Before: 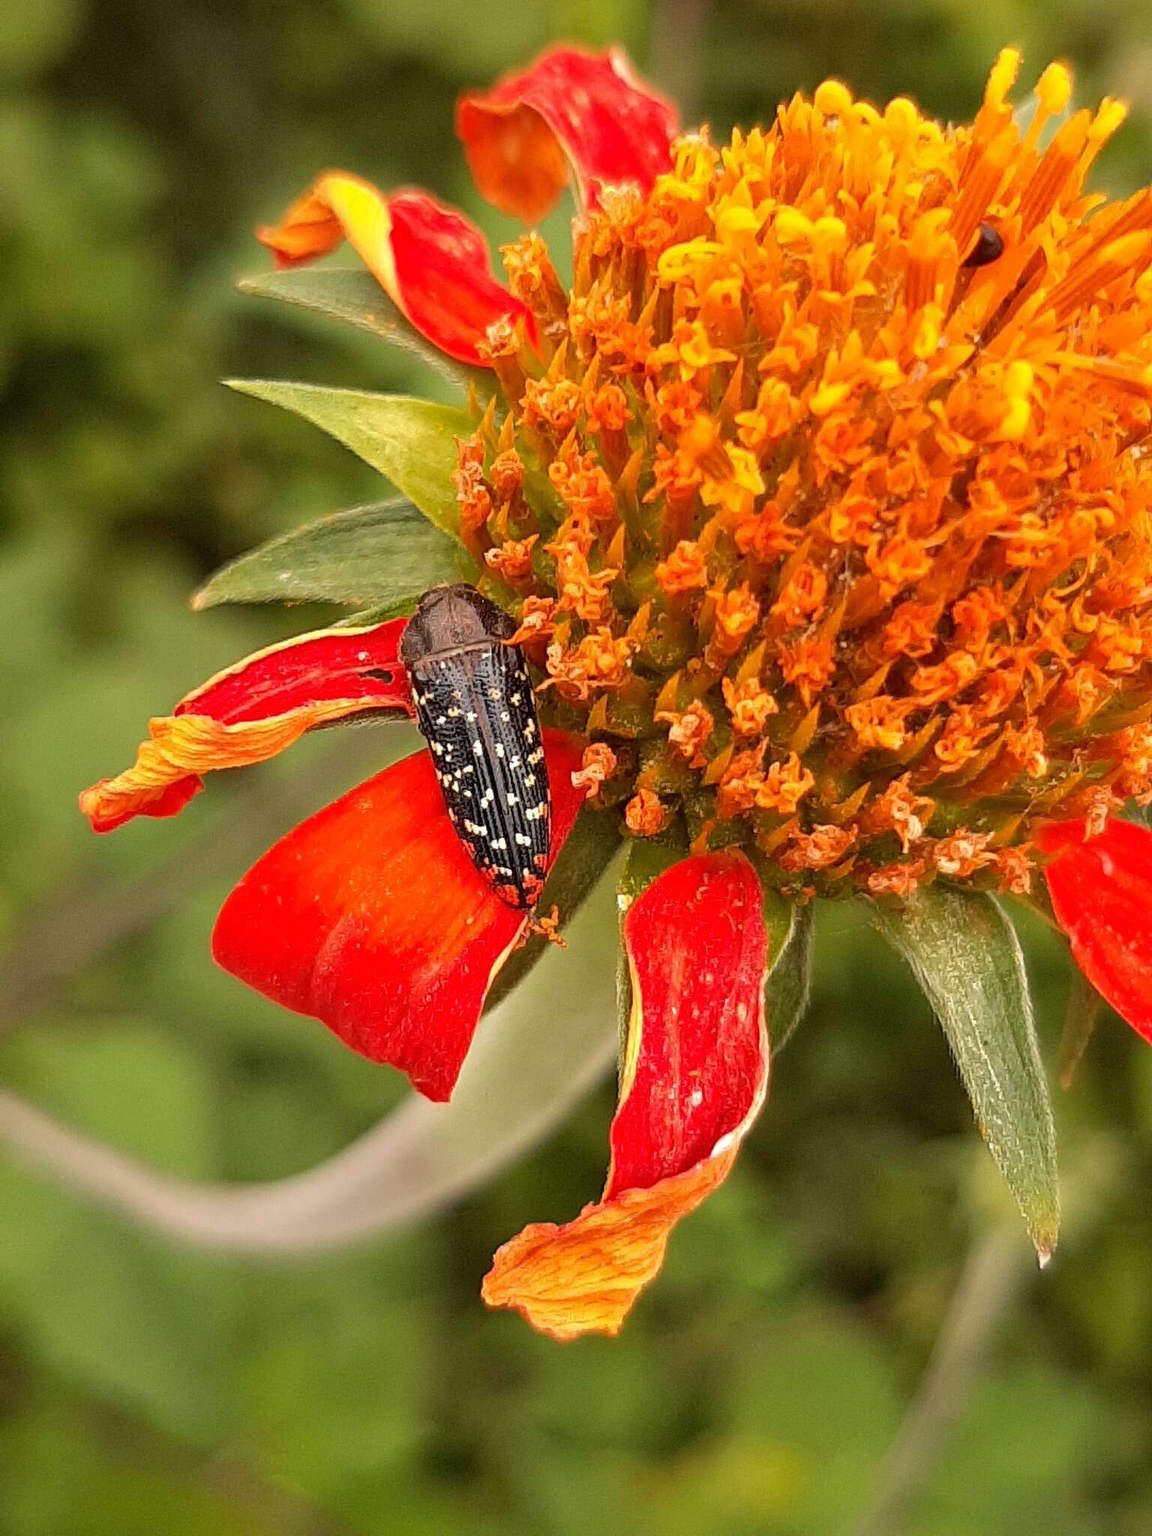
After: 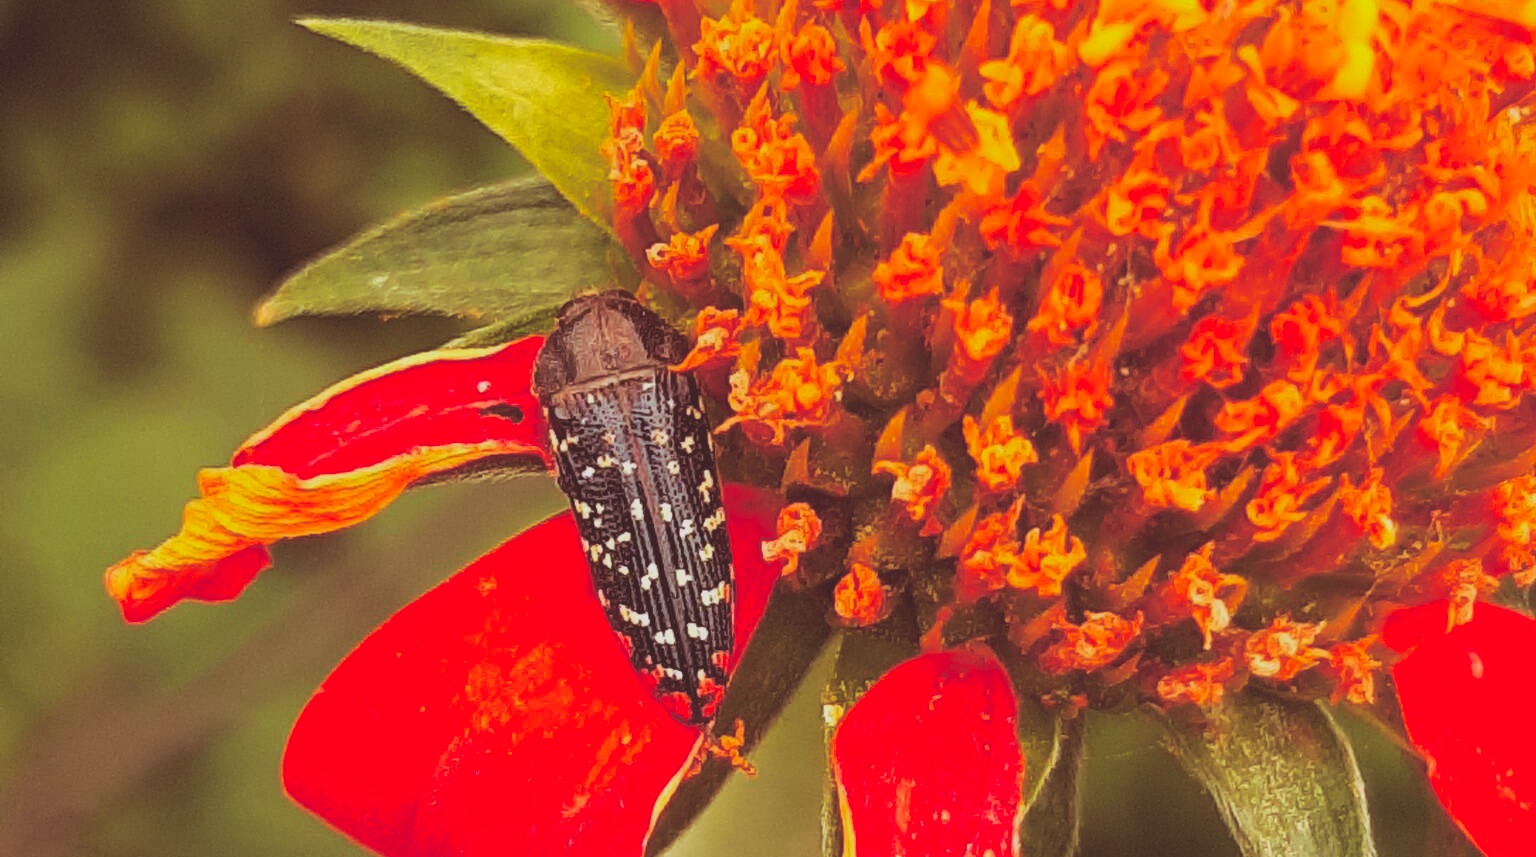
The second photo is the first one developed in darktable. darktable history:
crop and rotate: top 23.84%, bottom 34.294%
contrast brightness saturation: contrast -0.19, saturation 0.19
split-toning: highlights › hue 298.8°, highlights › saturation 0.73, compress 41.76%
tone curve: curves: ch0 [(0, 0) (0.003, 0.156) (0.011, 0.156) (0.025, 0.157) (0.044, 0.164) (0.069, 0.172) (0.1, 0.181) (0.136, 0.191) (0.177, 0.214) (0.224, 0.245) (0.277, 0.285) (0.335, 0.333) (0.399, 0.387) (0.468, 0.471) (0.543, 0.556) (0.623, 0.648) (0.709, 0.734) (0.801, 0.809) (0.898, 0.891) (1, 1)], preserve colors none
